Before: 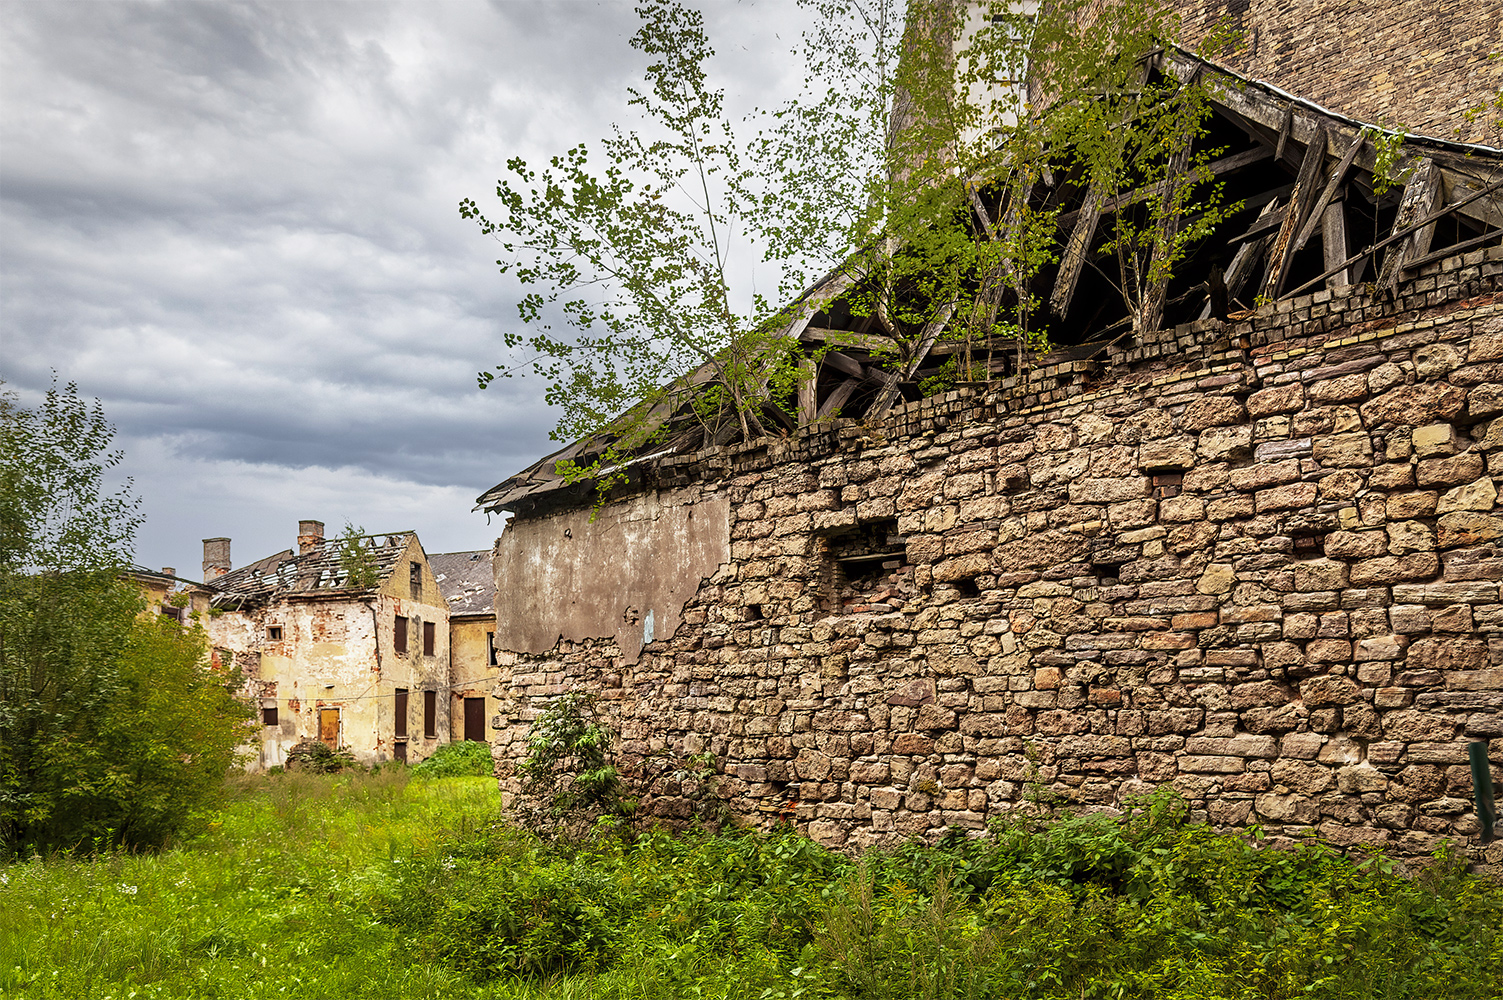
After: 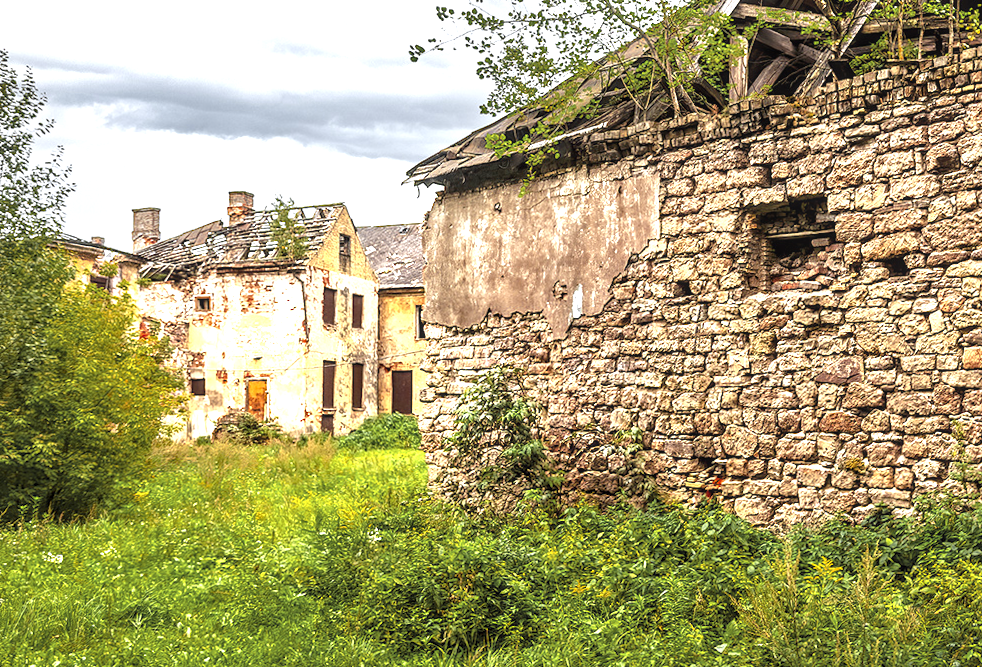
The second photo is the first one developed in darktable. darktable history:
crop and rotate: angle -0.662°, left 3.901%, top 32.14%, right 29.589%
local contrast: on, module defaults
color zones: curves: ch0 [(0.035, 0.242) (0.25, 0.5) (0.384, 0.214) (0.488, 0.255) (0.75, 0.5)]; ch1 [(0.063, 0.379) (0.25, 0.5) (0.354, 0.201) (0.489, 0.085) (0.729, 0.271)]; ch2 [(0.25, 0.5) (0.38, 0.517) (0.442, 0.51) (0.735, 0.456)]
exposure: black level correction 0, exposure 1.2 EV, compensate exposure bias true, compensate highlight preservation false
